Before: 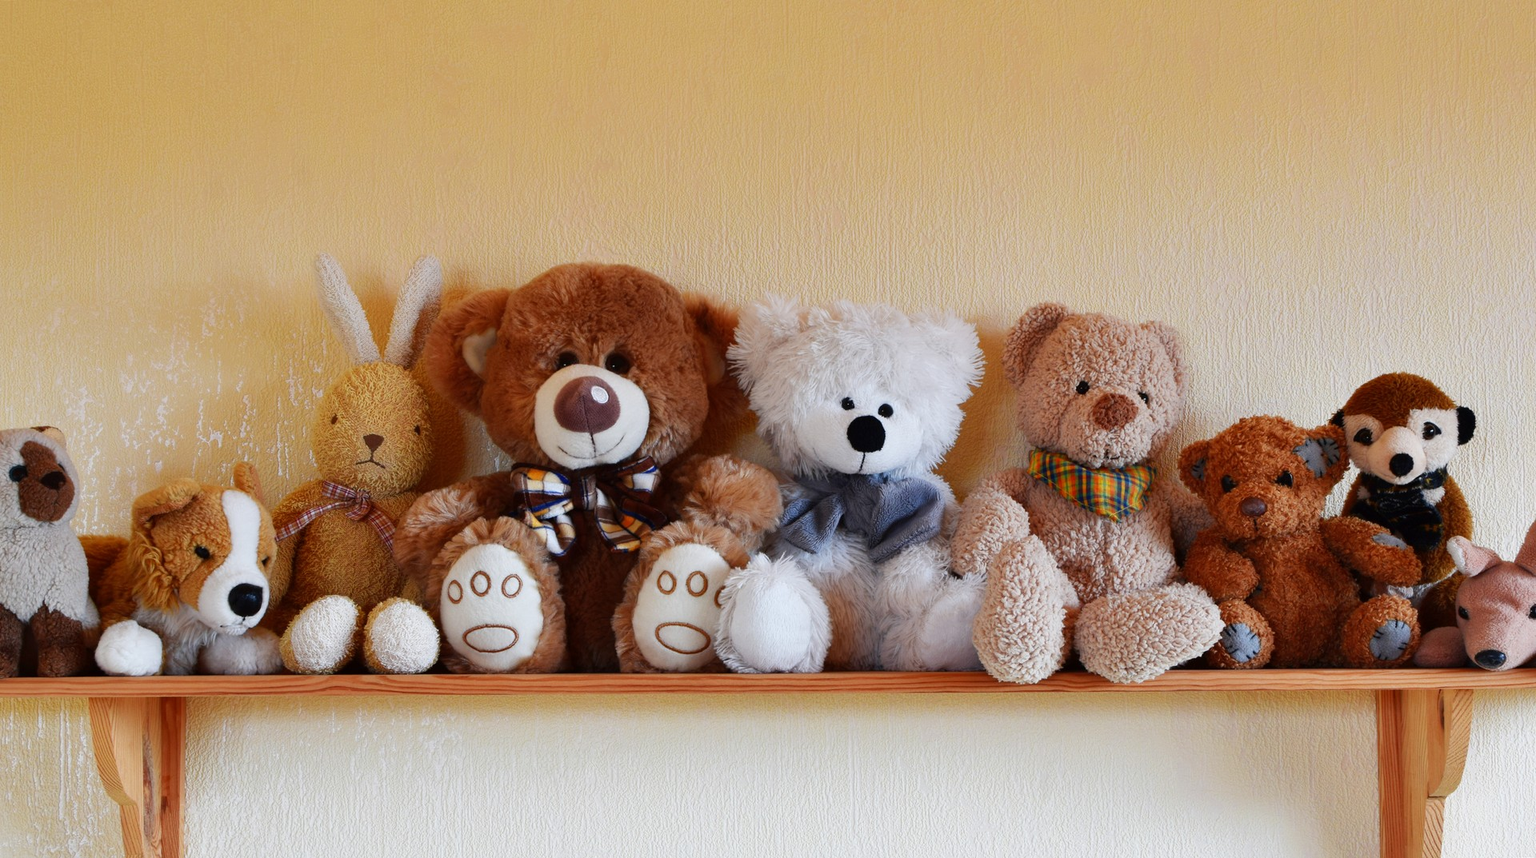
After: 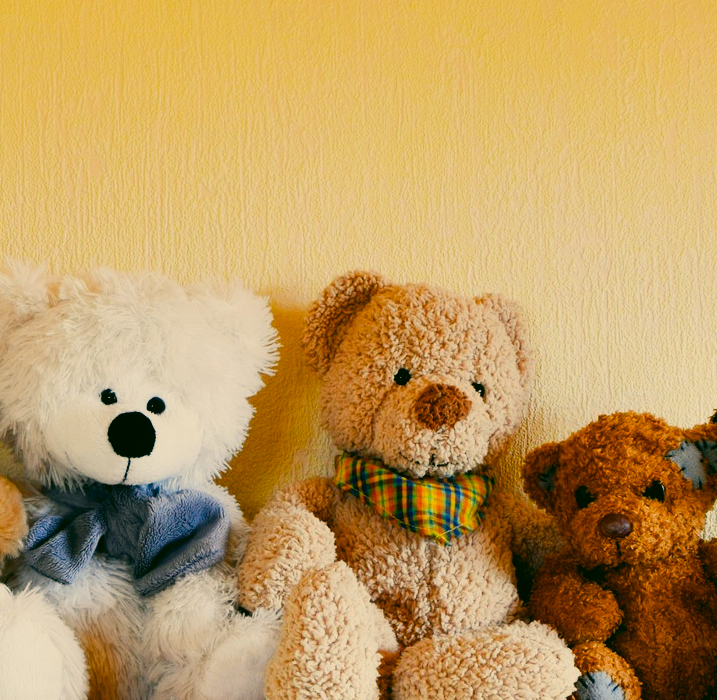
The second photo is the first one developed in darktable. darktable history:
filmic rgb: black relative exposure -7.65 EV, white relative exposure 4.56 EV, hardness 3.61
crop and rotate: left 49.539%, top 10.093%, right 13.103%, bottom 24.621%
color correction: highlights a* 5.25, highlights b* 23.98, shadows a* -15.72, shadows b* 3.99
contrast brightness saturation: contrast 0.202, brightness 0.144, saturation 0.141
color balance rgb: perceptual saturation grading › global saturation 35.116%, perceptual saturation grading › highlights -29.943%, perceptual saturation grading › shadows 36.188%
